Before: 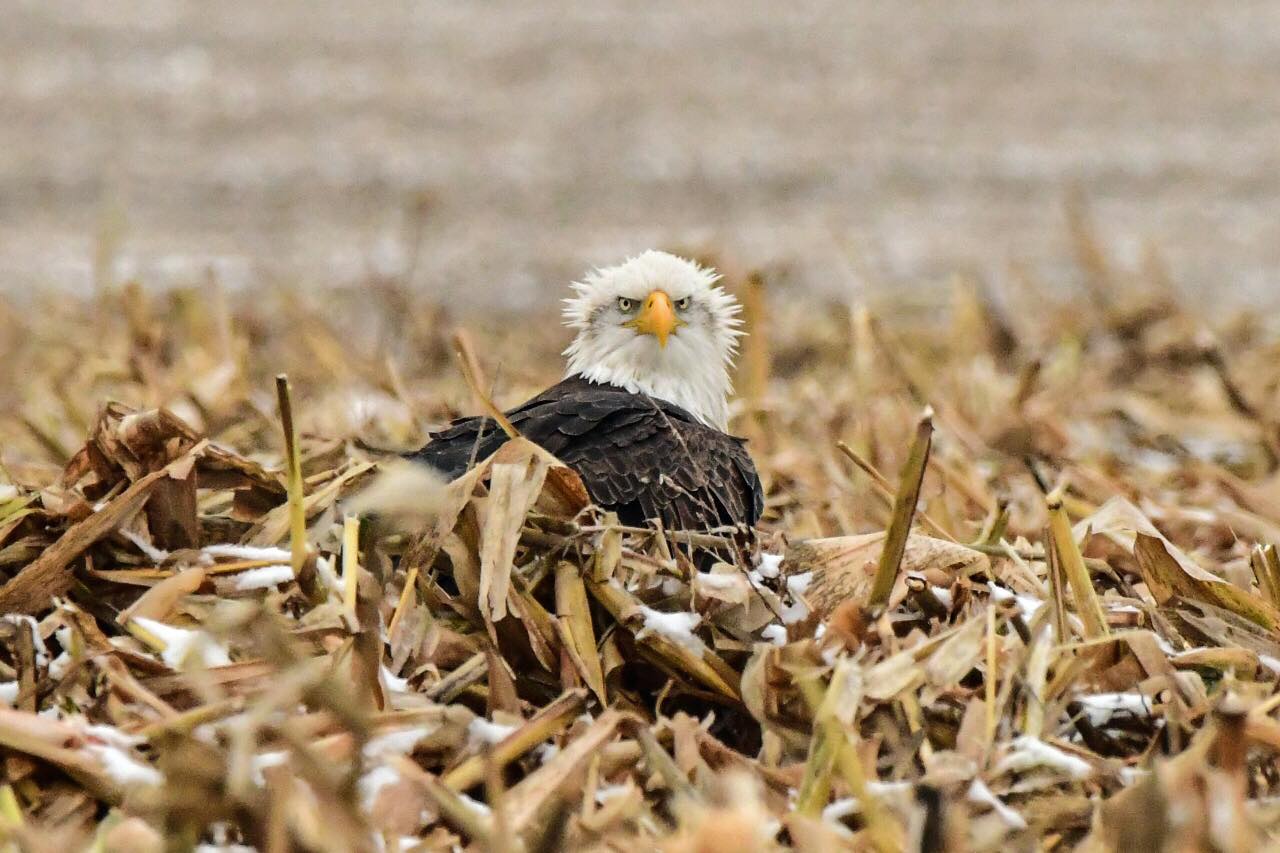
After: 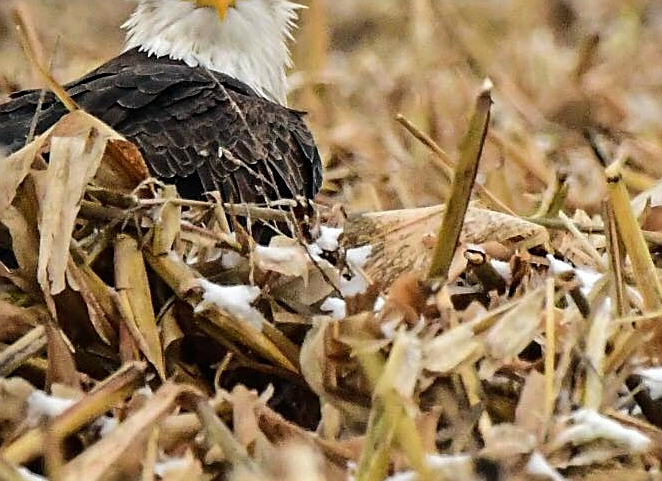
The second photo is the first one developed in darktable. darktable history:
sharpen: on, module defaults
crop: left 34.462%, top 38.393%, right 13.787%, bottom 5.199%
